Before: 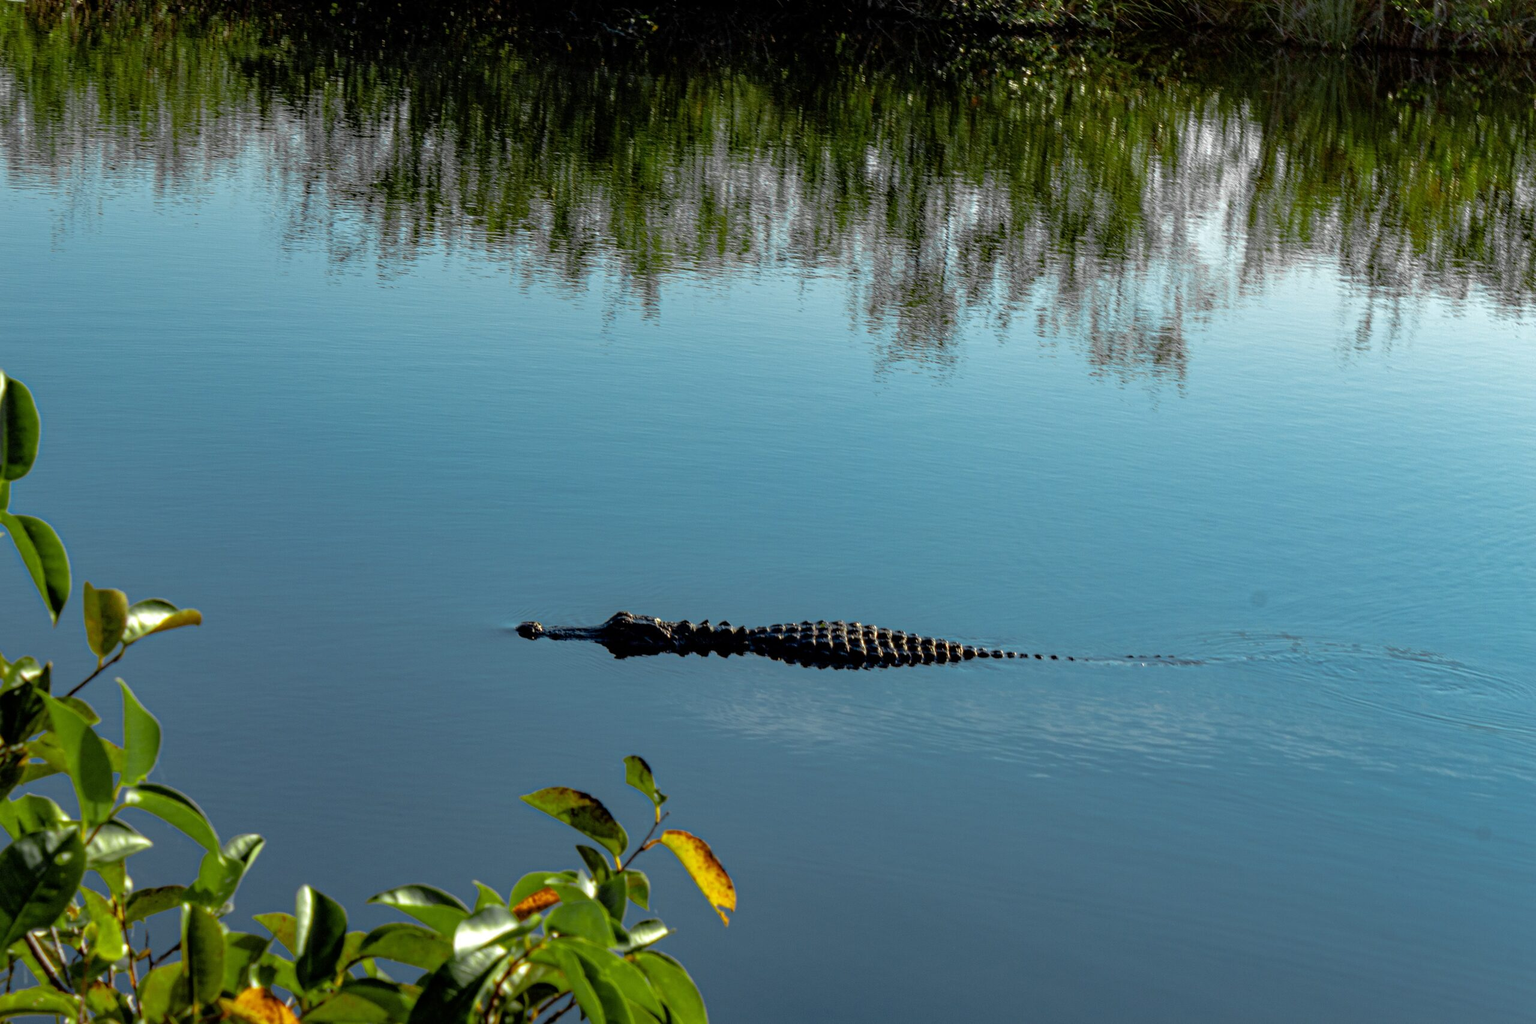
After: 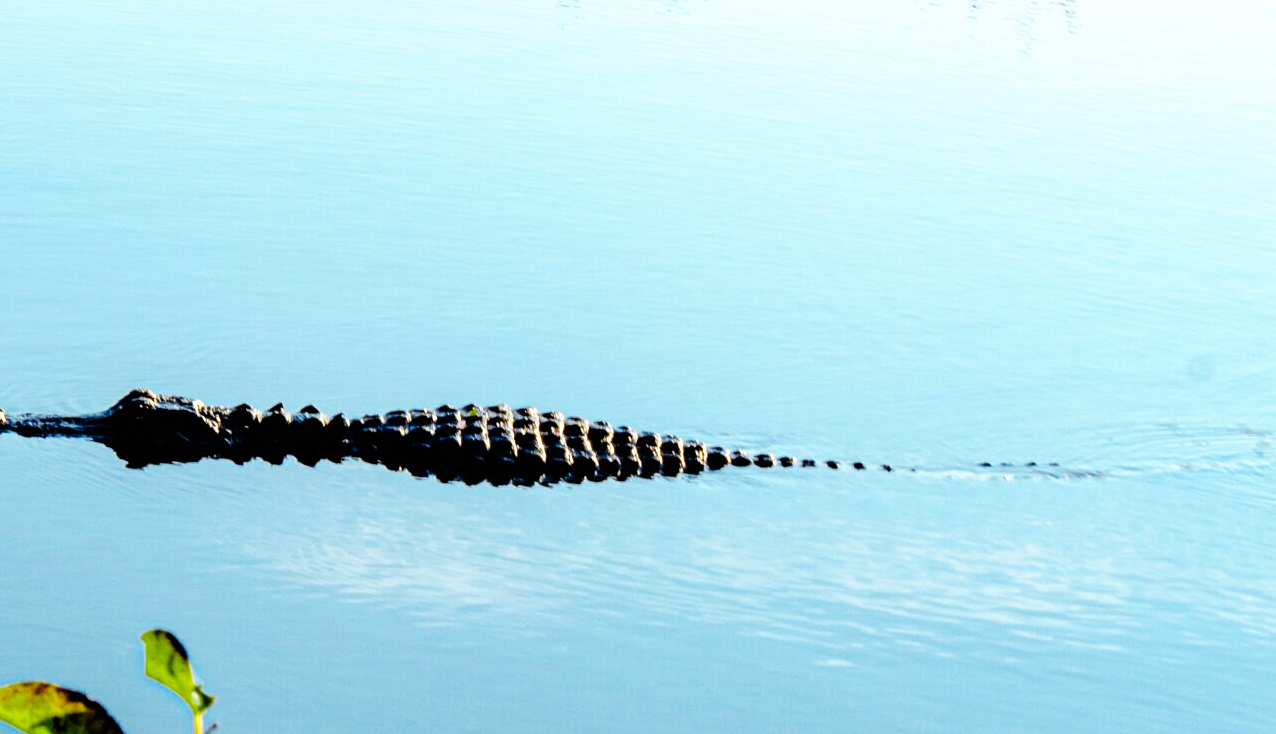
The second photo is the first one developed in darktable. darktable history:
base curve: curves: ch0 [(0, 0) (0.007, 0.004) (0.027, 0.03) (0.046, 0.07) (0.207, 0.54) (0.442, 0.872) (0.673, 0.972) (1, 1)], preserve colors none
tone equalizer: -8 EV -0.748 EV, -7 EV -0.669 EV, -6 EV -0.632 EV, -5 EV -0.381 EV, -3 EV 0.395 EV, -2 EV 0.6 EV, -1 EV 0.694 EV, +0 EV 0.749 EV, mask exposure compensation -0.496 EV
crop: left 35.083%, top 36.957%, right 15.065%, bottom 19.987%
